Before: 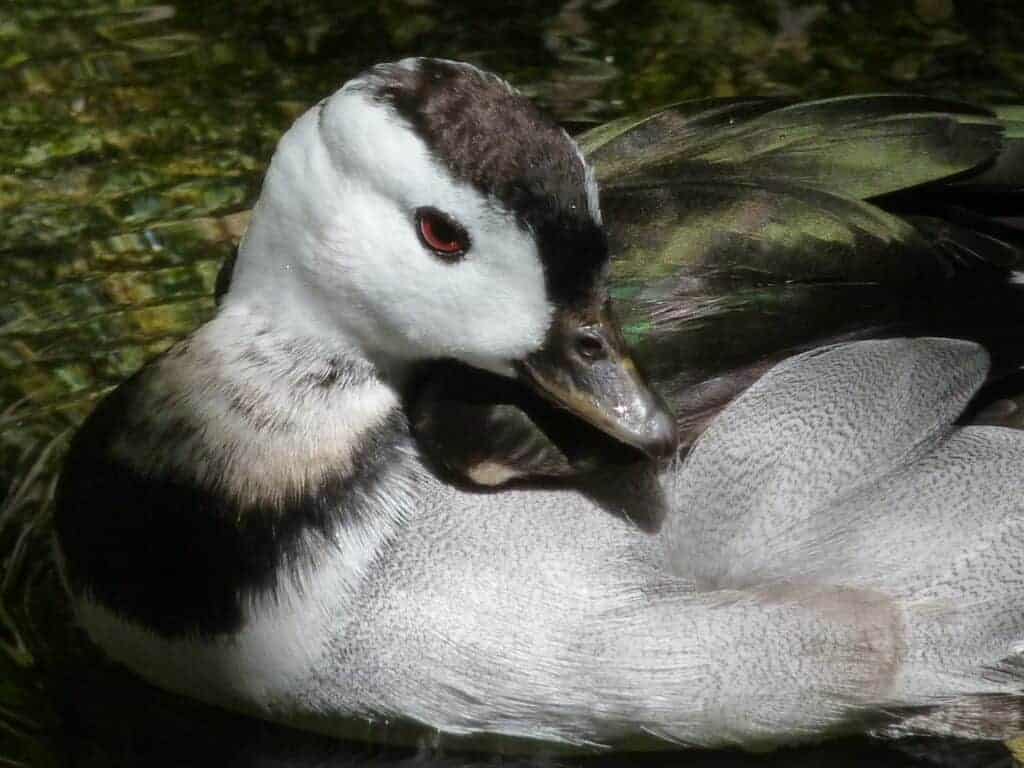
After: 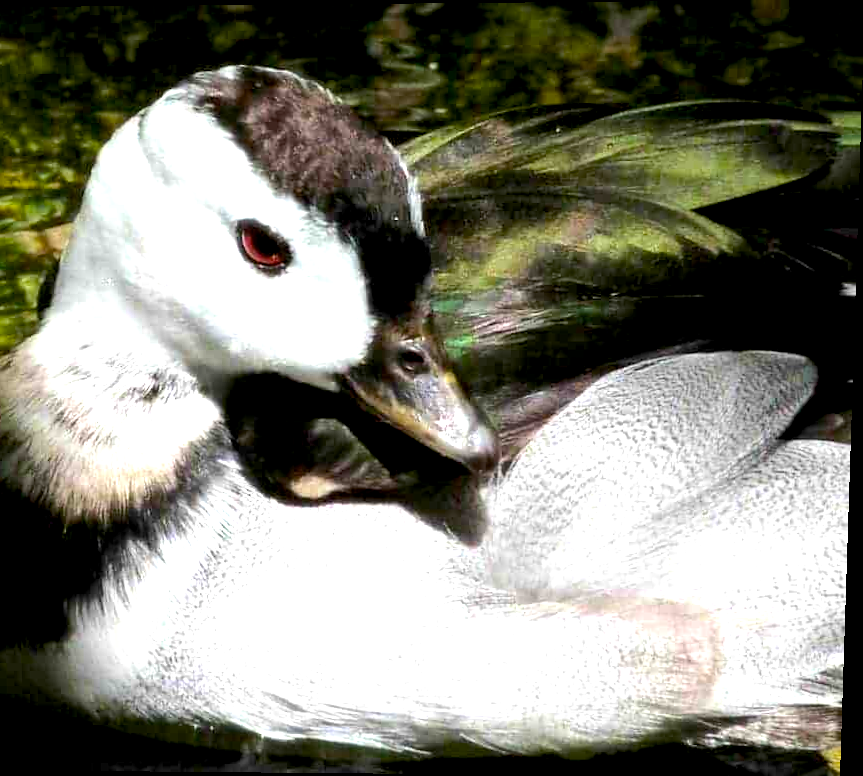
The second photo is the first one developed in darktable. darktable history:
color balance rgb: perceptual saturation grading › global saturation 20%, global vibrance 20%
exposure: black level correction 0.008, exposure 0.979 EV, compensate highlight preservation false
crop: left 17.582%, bottom 0.031%
tone equalizer: -8 EV -0.417 EV, -7 EV -0.389 EV, -6 EV -0.333 EV, -5 EV -0.222 EV, -3 EV 0.222 EV, -2 EV 0.333 EV, -1 EV 0.389 EV, +0 EV 0.417 EV, edges refinement/feathering 500, mask exposure compensation -1.57 EV, preserve details no
rotate and perspective: lens shift (vertical) 0.048, lens shift (horizontal) -0.024, automatic cropping off
